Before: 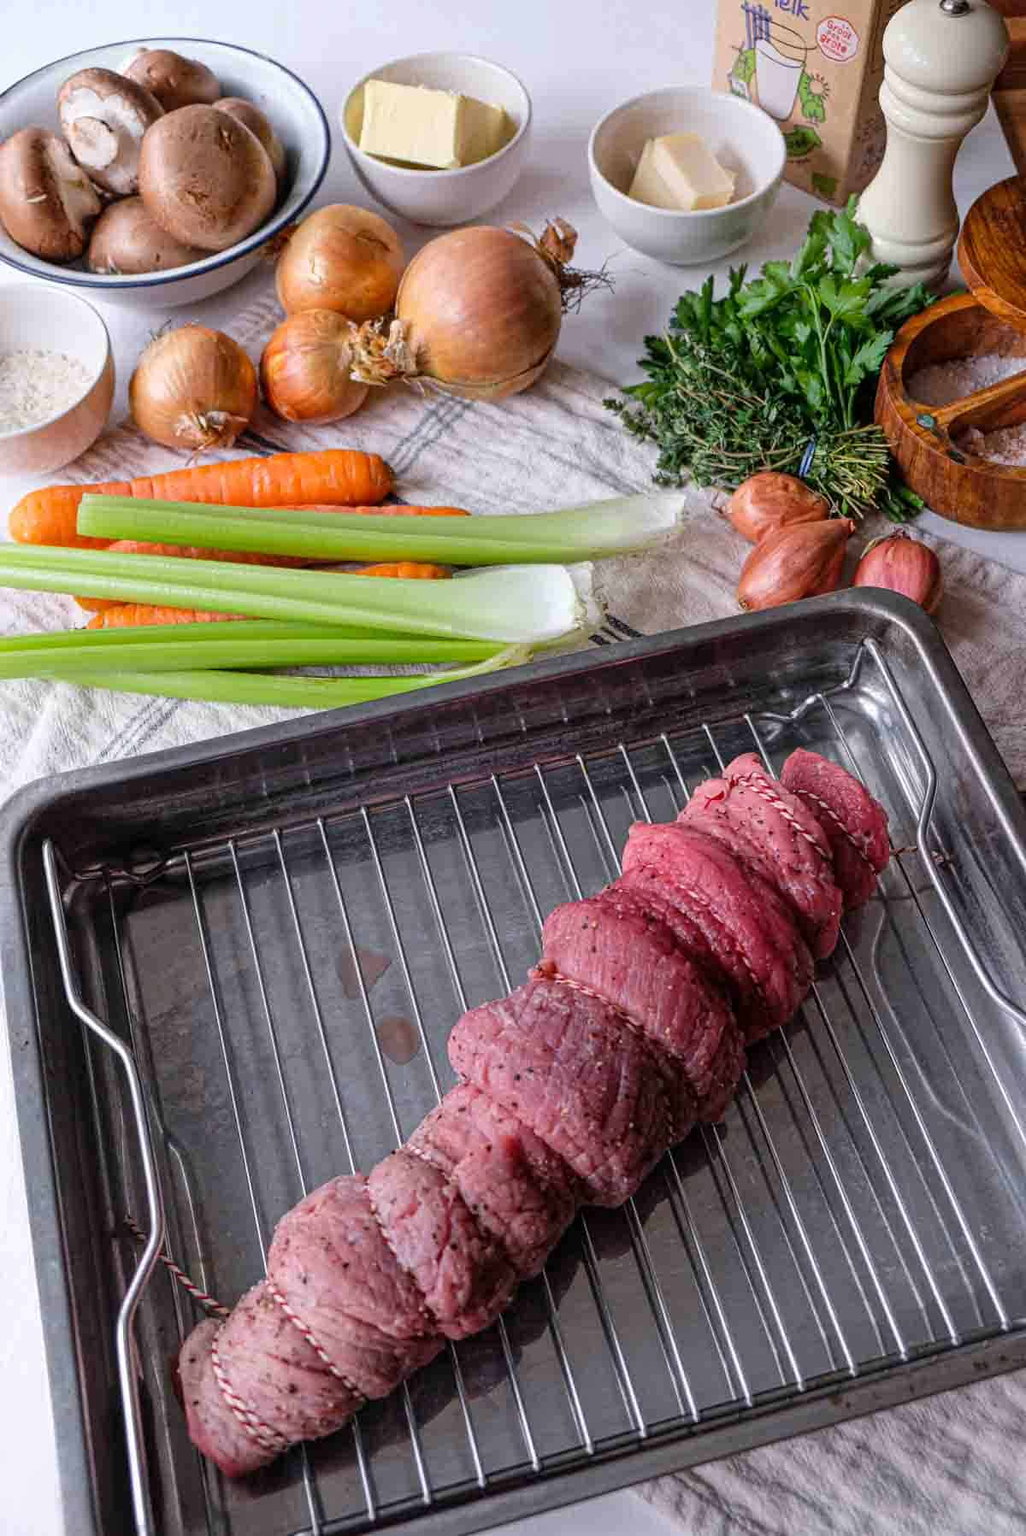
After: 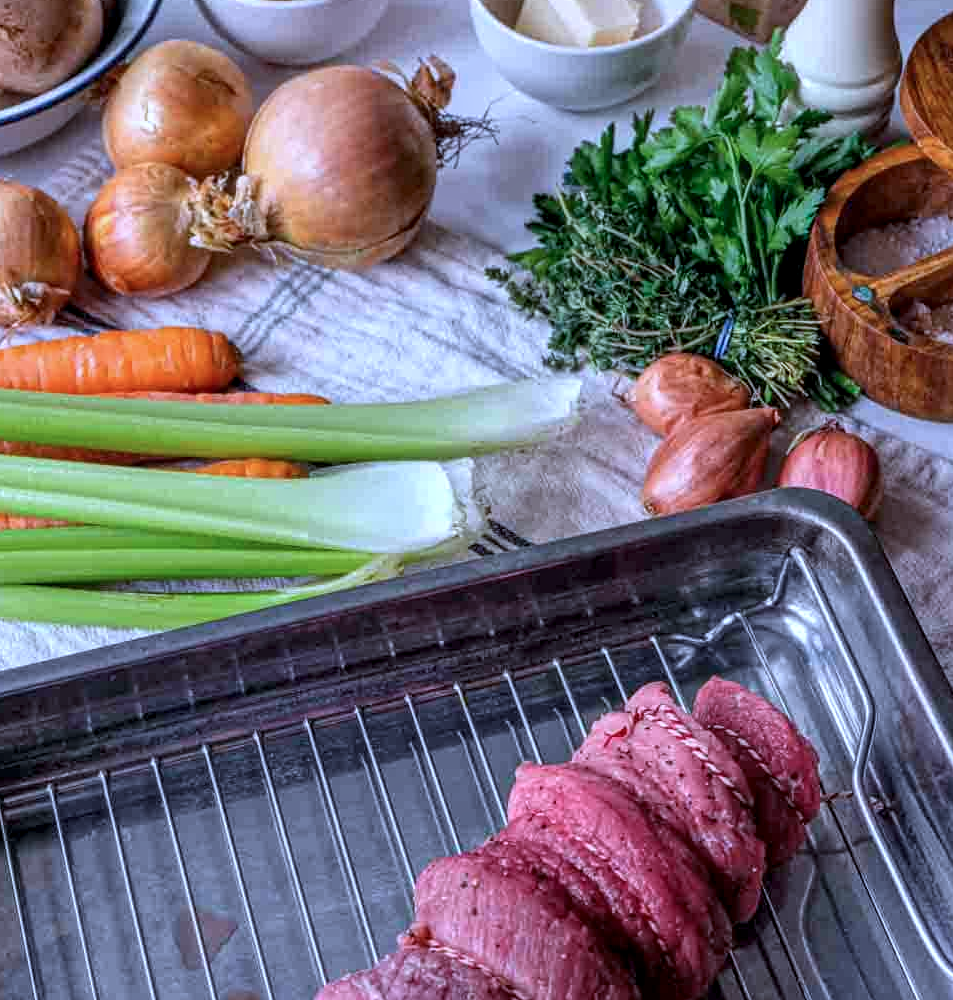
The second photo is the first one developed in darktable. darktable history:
crop: left 18.38%, top 11.092%, right 2.134%, bottom 33.217%
color calibration: illuminant custom, x 0.39, y 0.392, temperature 3856.94 K
local contrast: detail 130%
